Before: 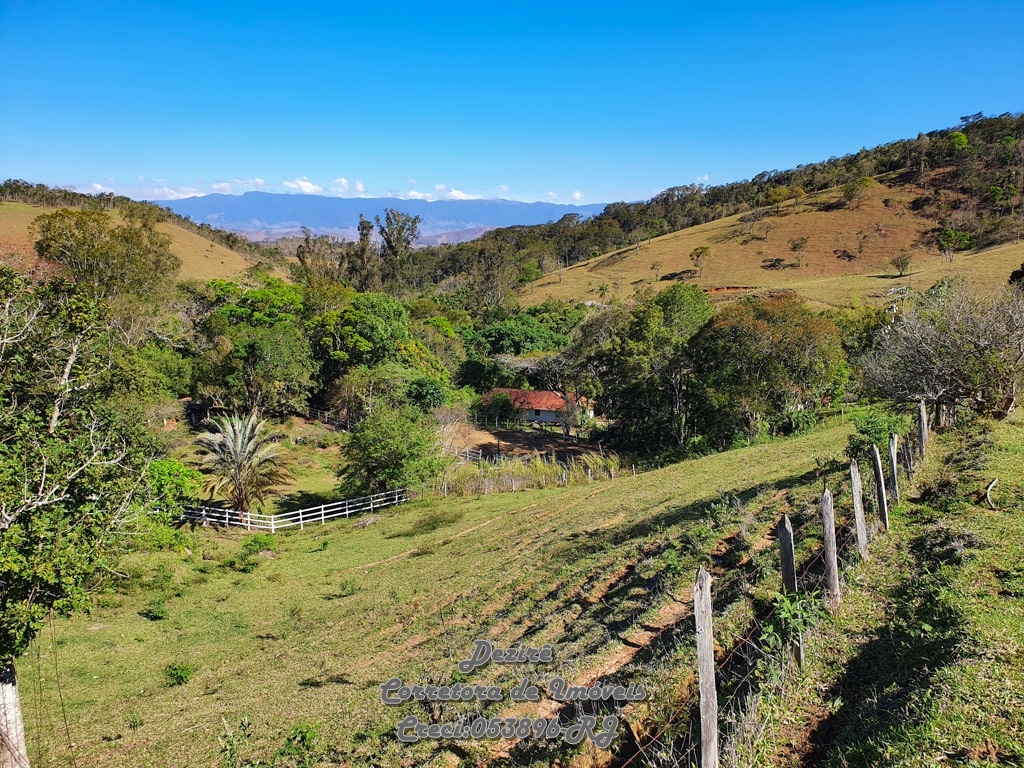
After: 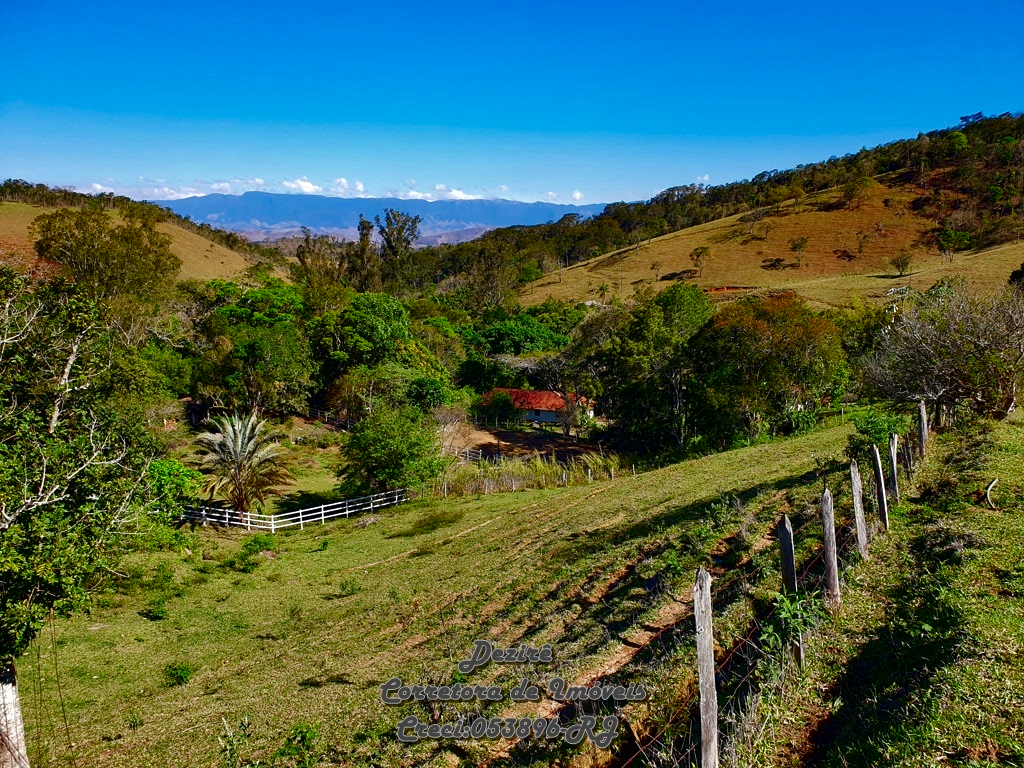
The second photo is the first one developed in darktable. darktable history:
color balance rgb: perceptual saturation grading › global saturation 24.928%, perceptual saturation grading › highlights -50.131%, perceptual saturation grading › shadows 30.656%, global vibrance 11.576%, contrast 4.764%
contrast brightness saturation: brightness -0.254, saturation 0.2
